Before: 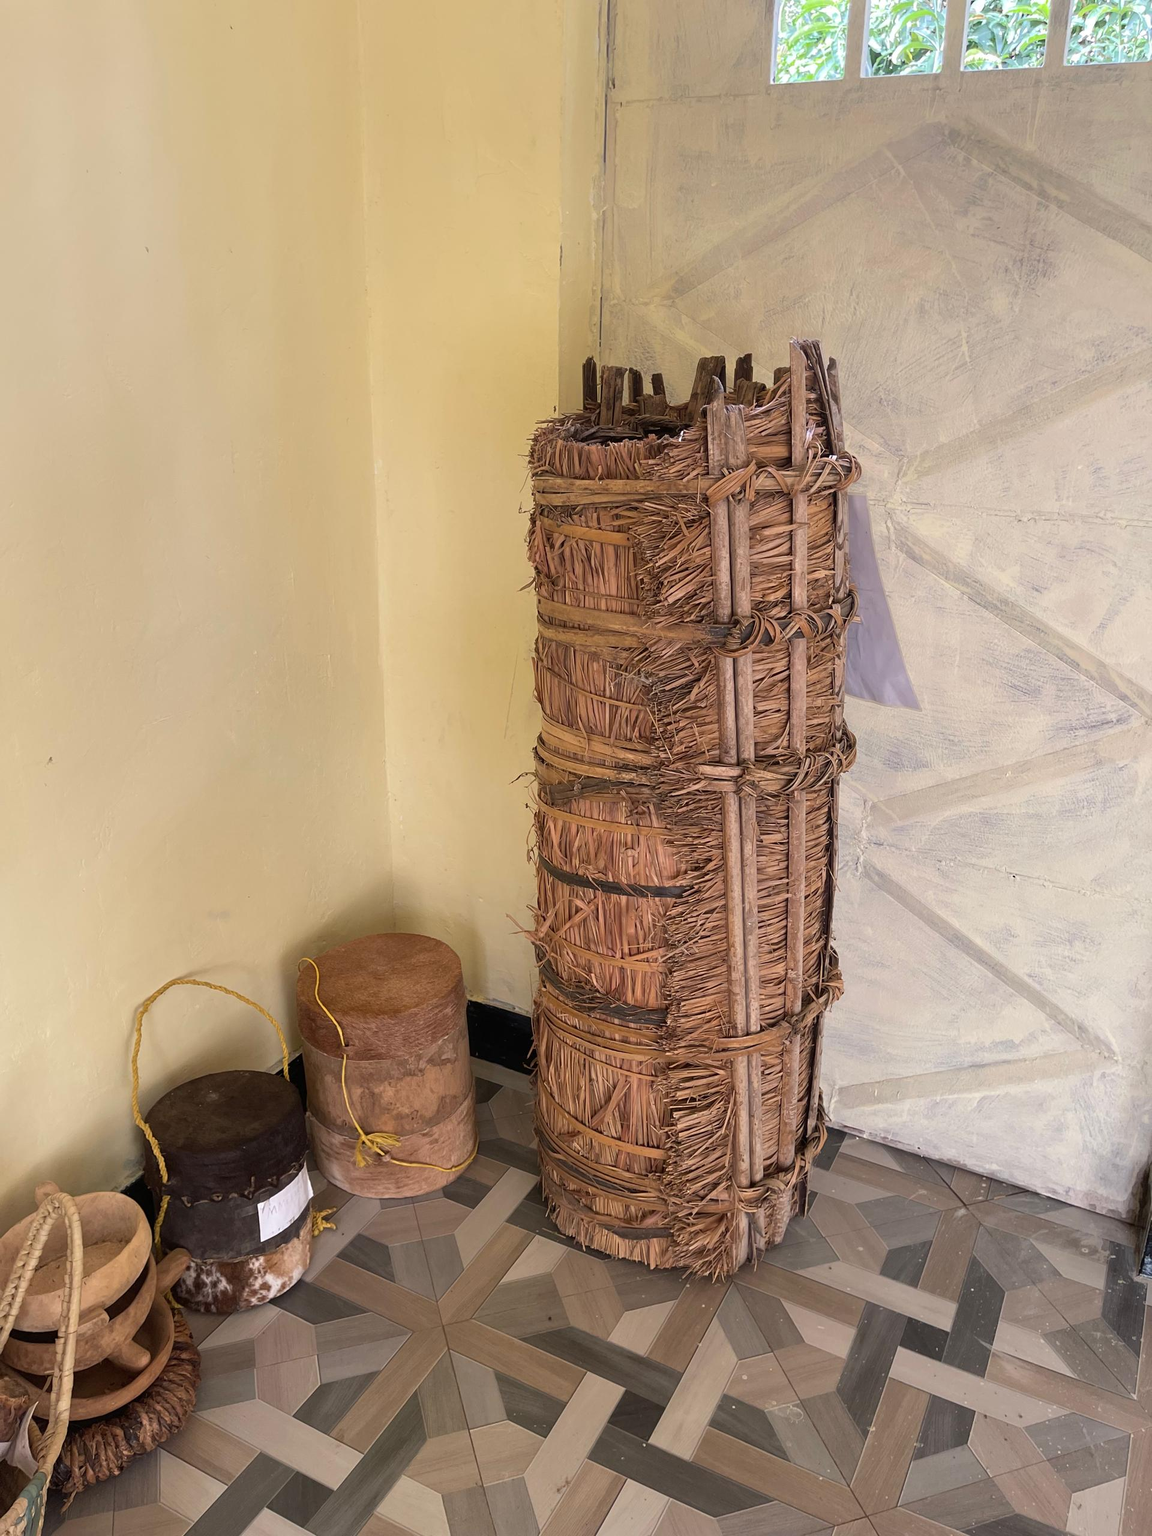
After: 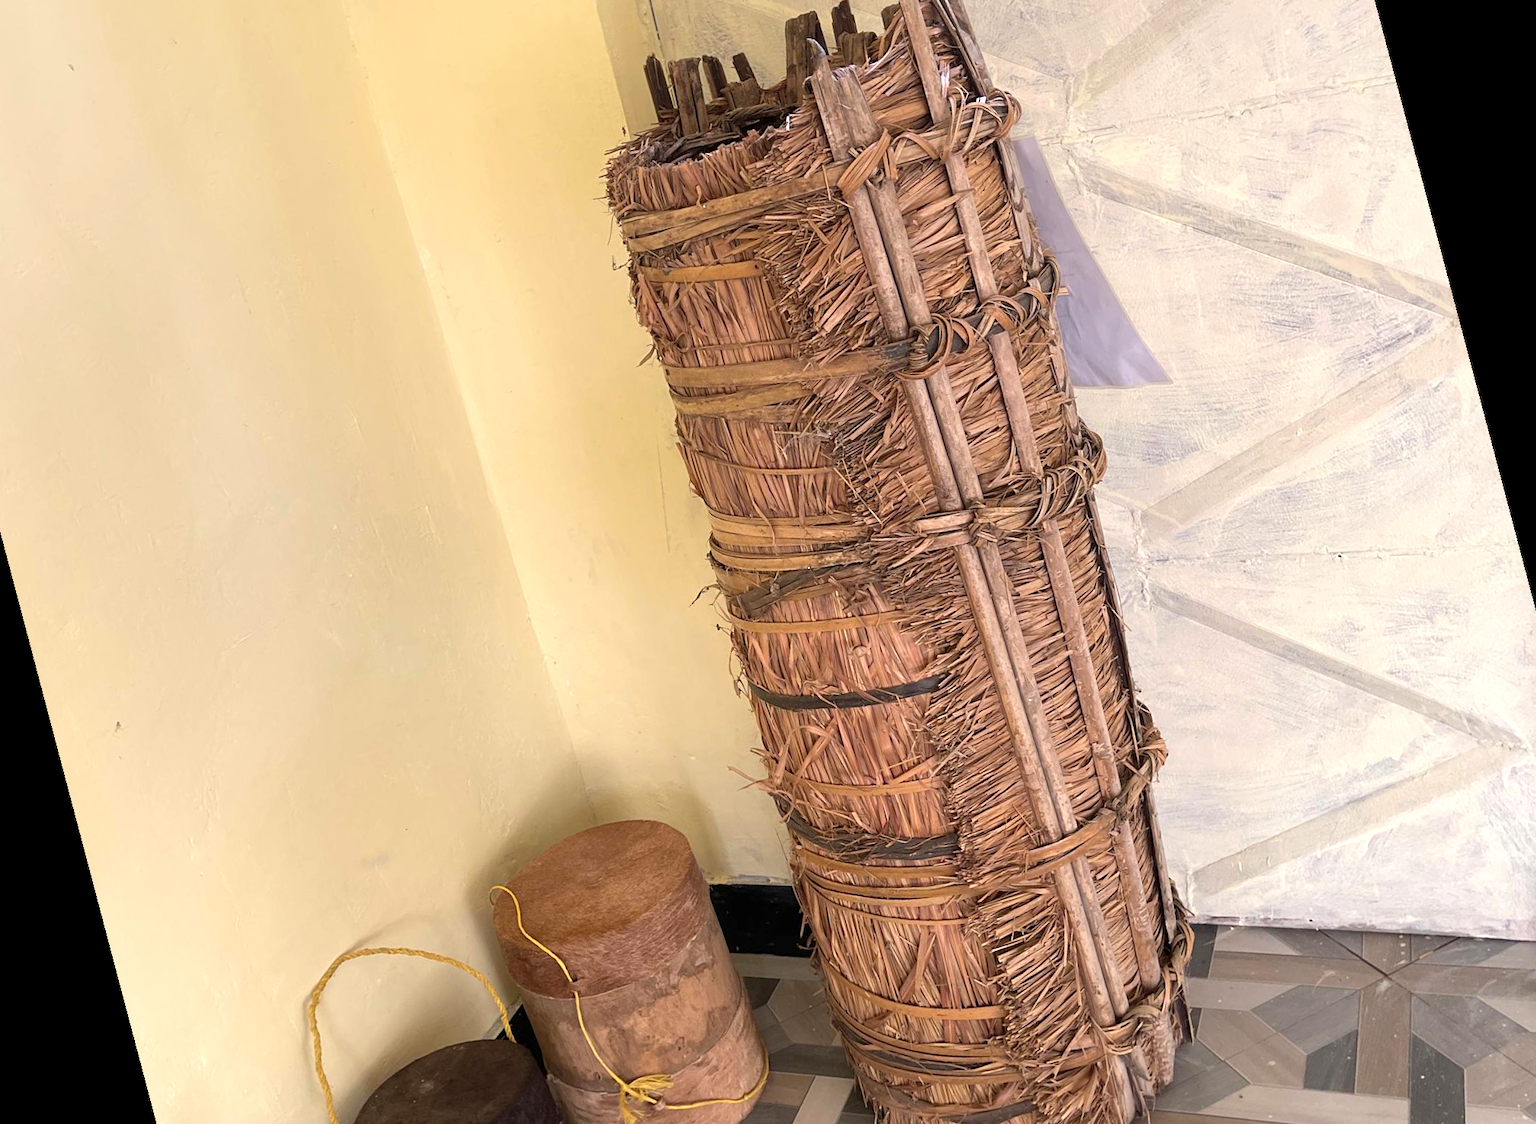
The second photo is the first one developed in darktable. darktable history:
color correction: saturation 0.98
white balance: emerald 1
exposure: black level correction 0.001, exposure 0.5 EV, compensate exposure bias true, compensate highlight preservation false
rotate and perspective: rotation -14.8°, crop left 0.1, crop right 0.903, crop top 0.25, crop bottom 0.748
